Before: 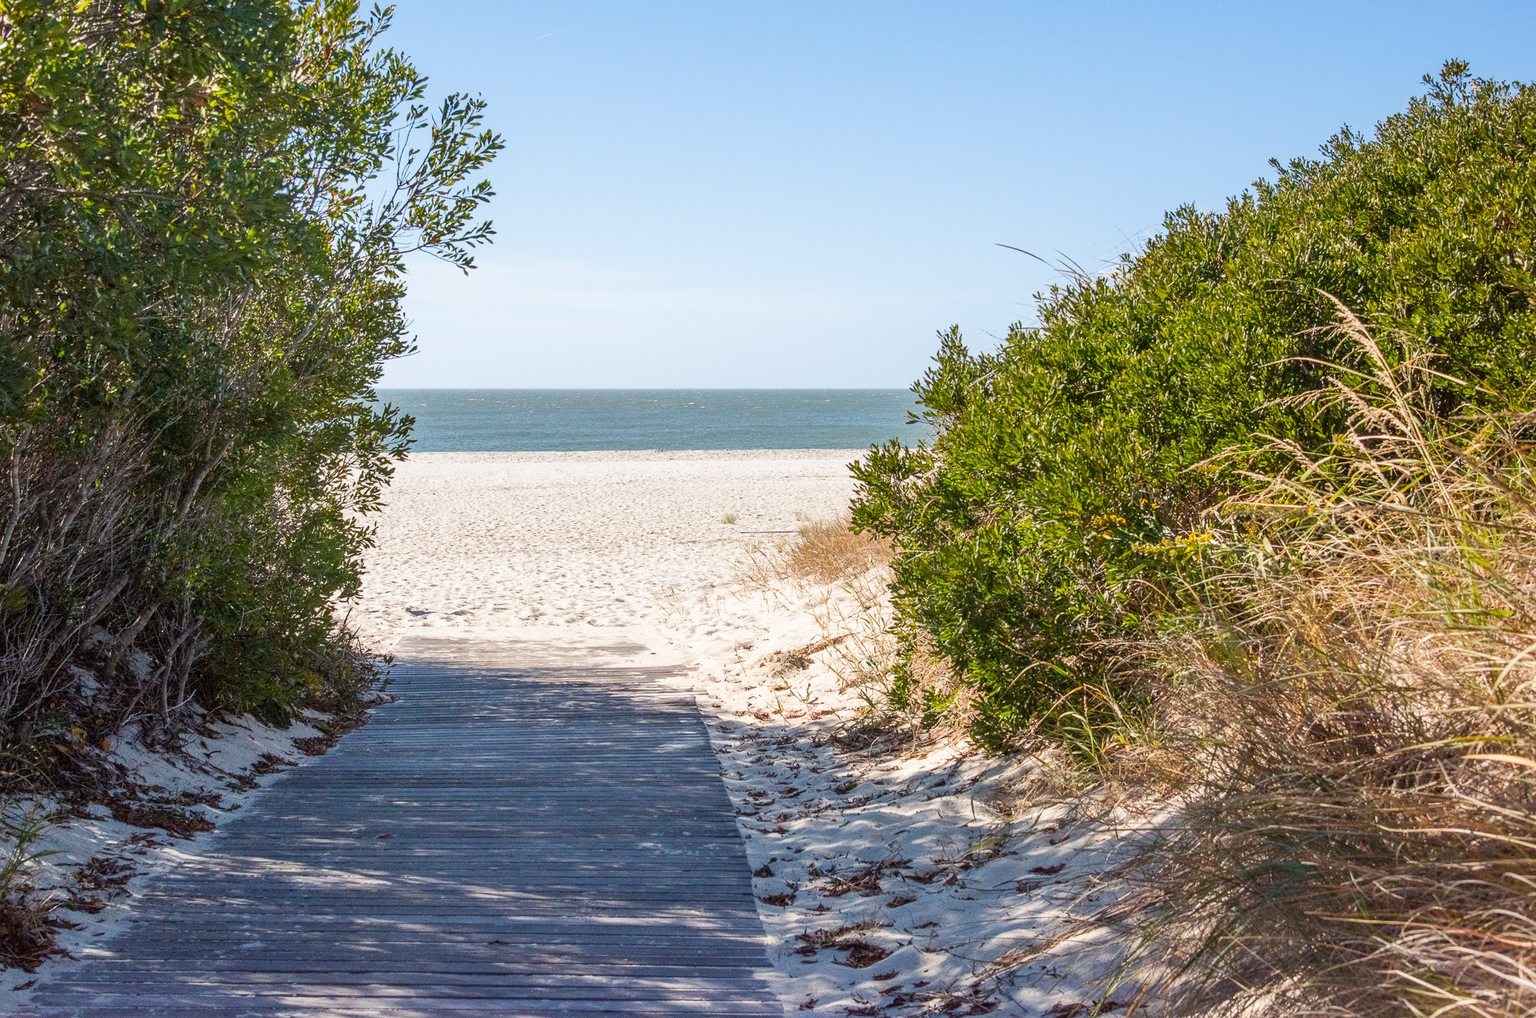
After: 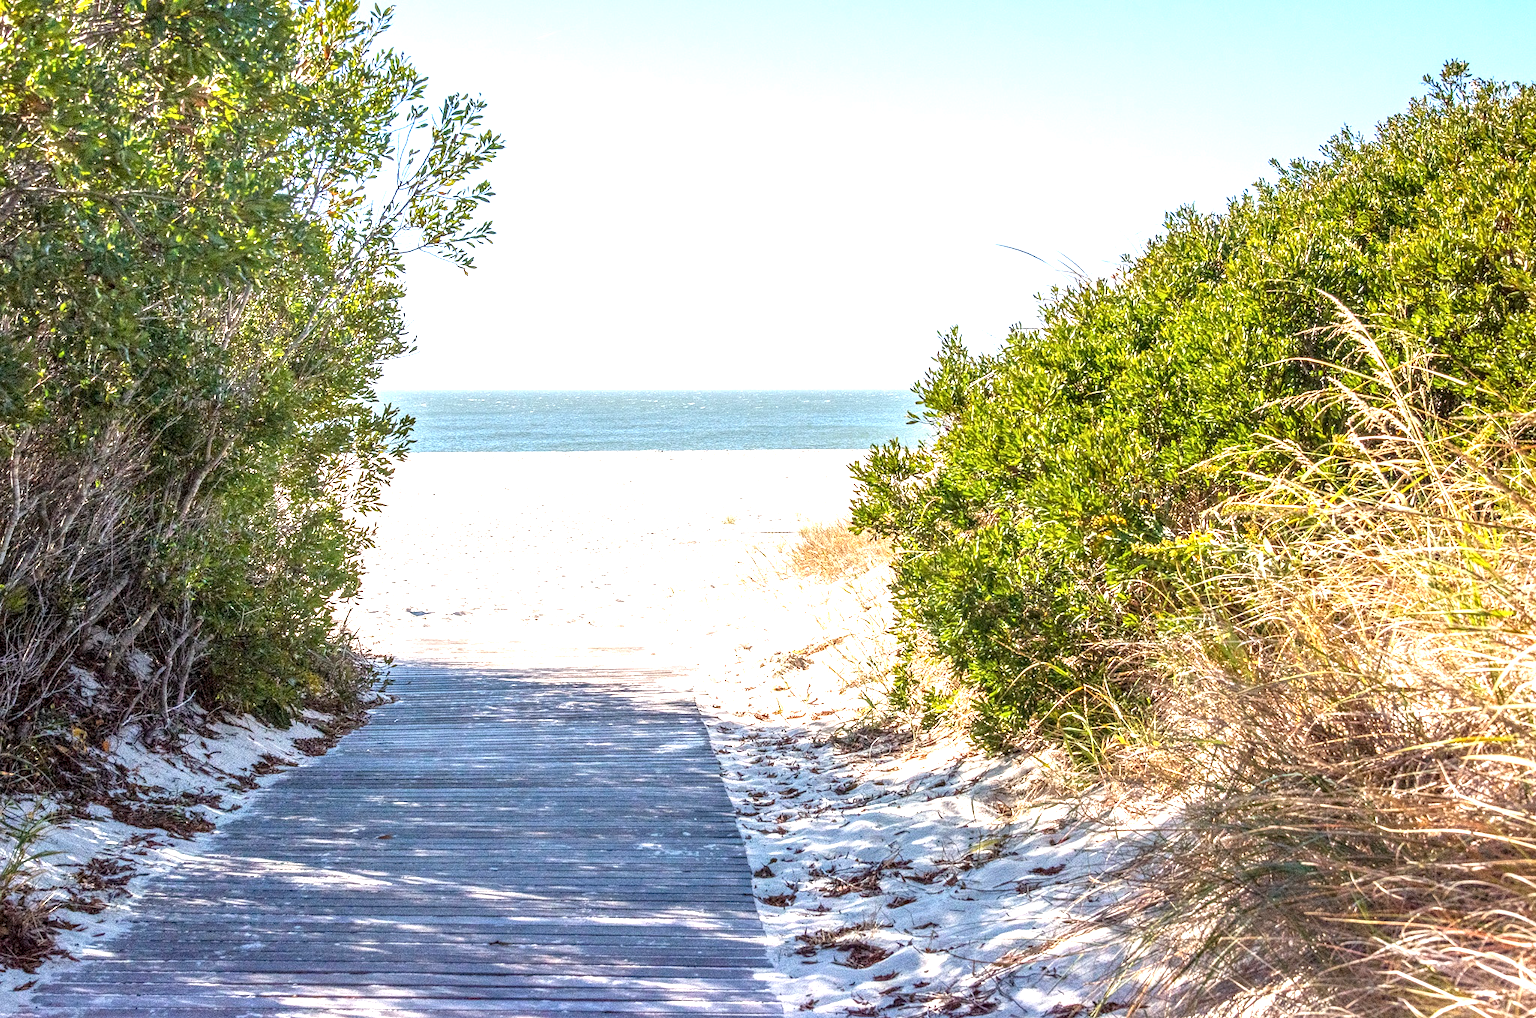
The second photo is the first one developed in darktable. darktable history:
local contrast: detail 130%
exposure: black level correction 0.001, exposure 0.499 EV, compensate exposure bias true, compensate highlight preservation false
